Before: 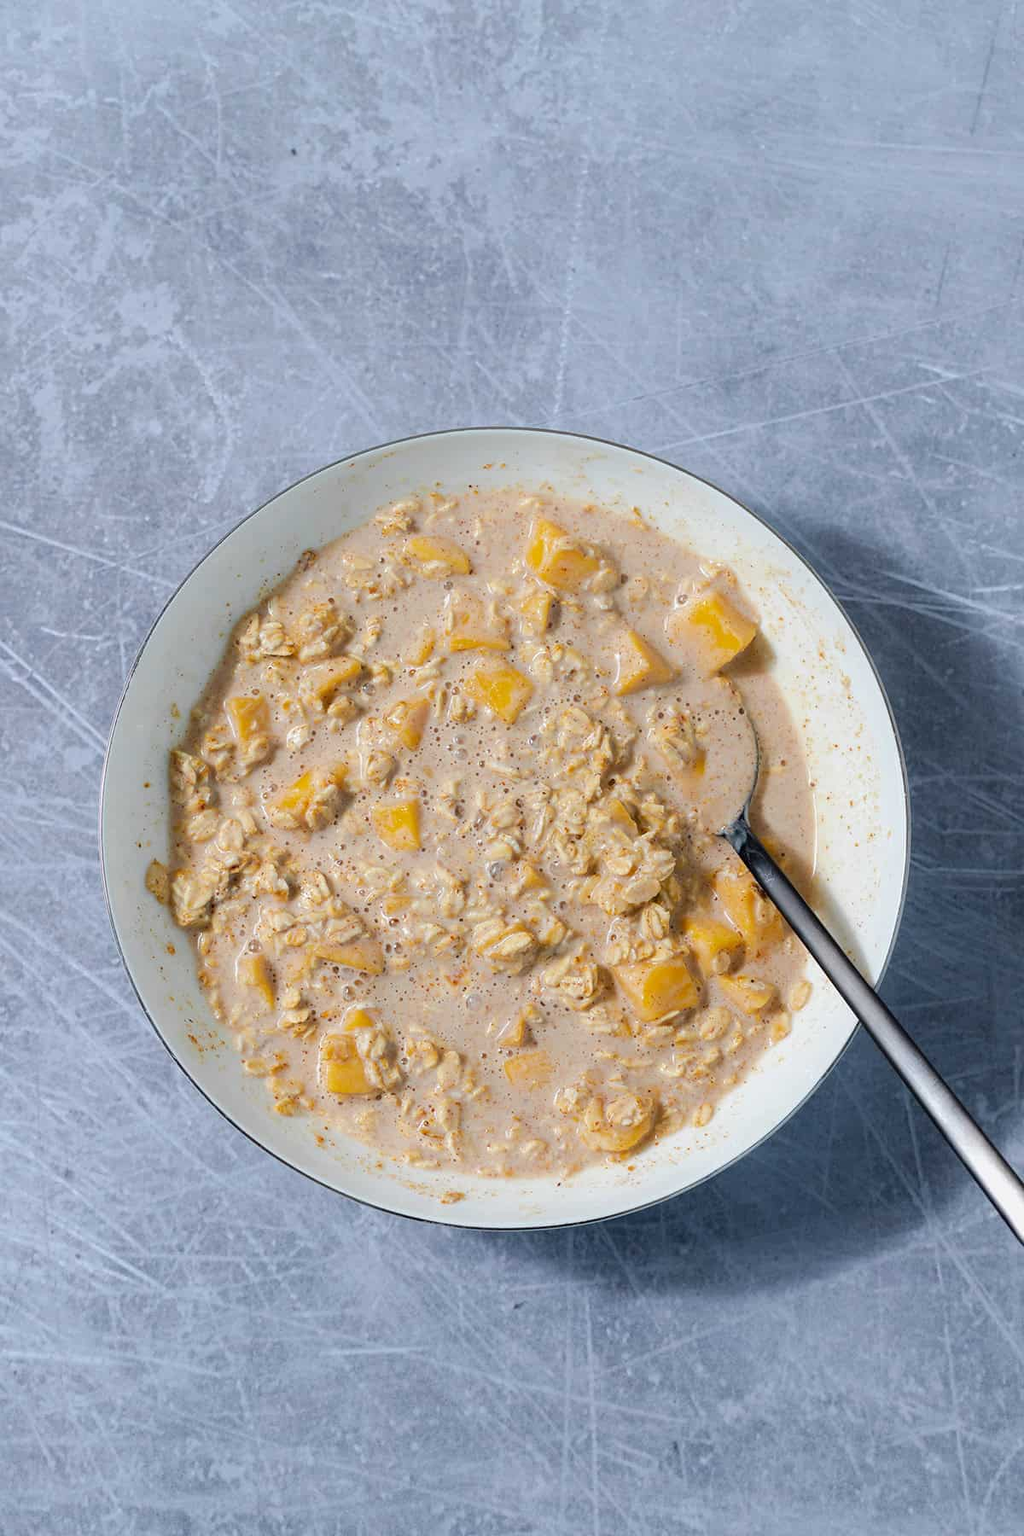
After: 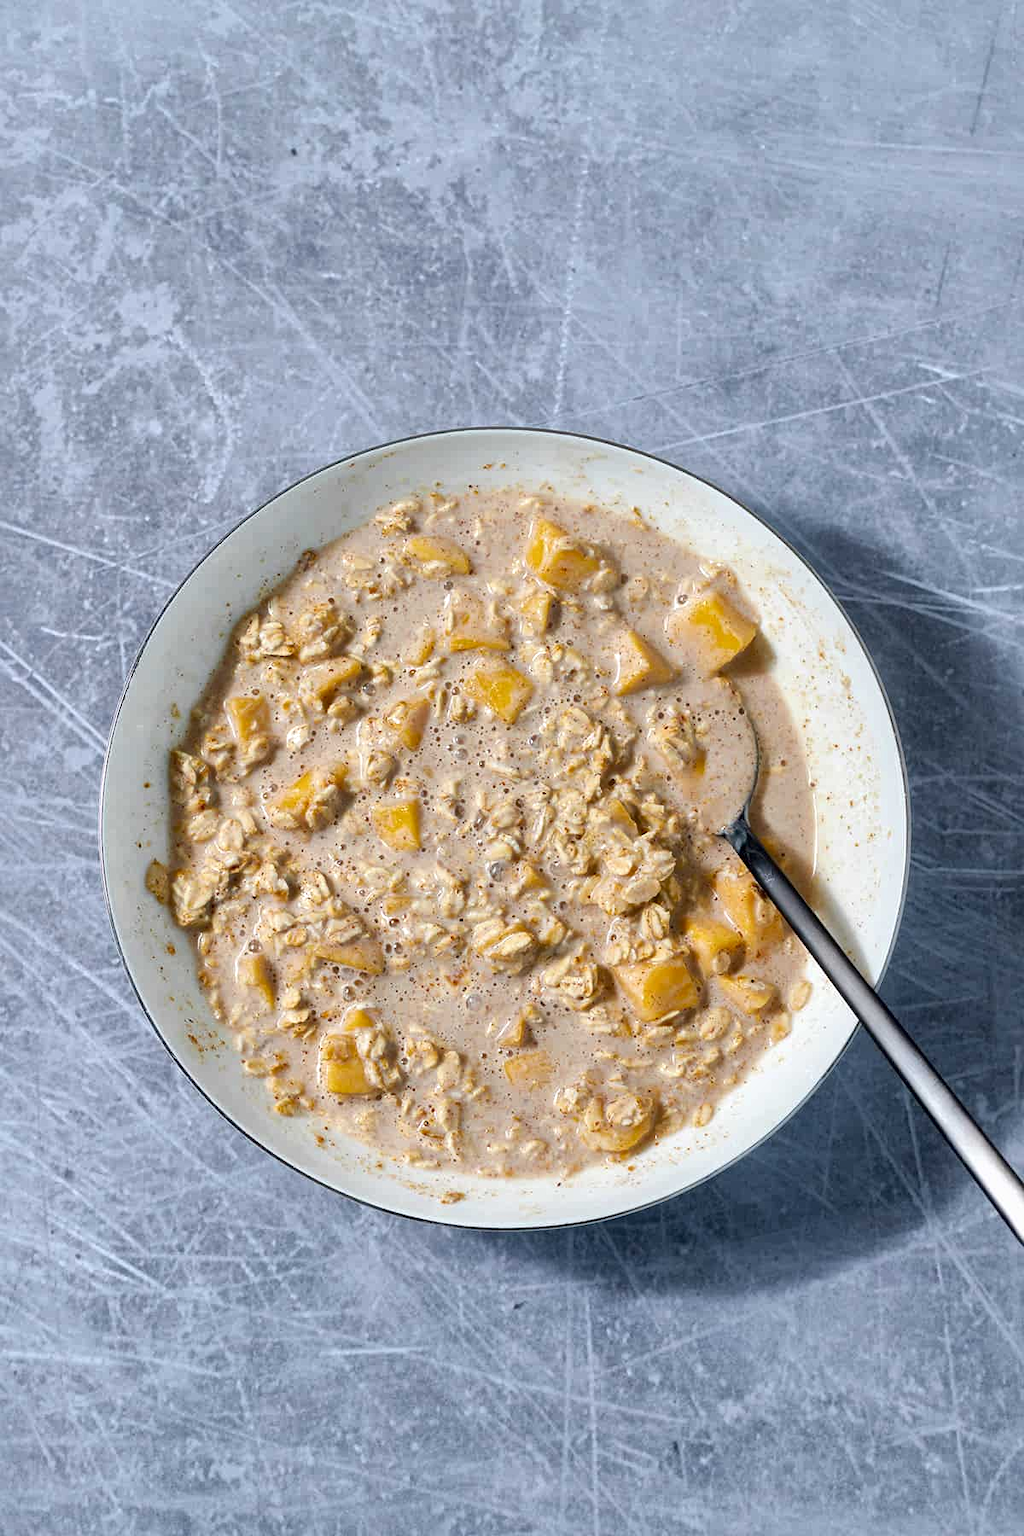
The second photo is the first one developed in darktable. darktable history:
local contrast: mode bilateral grid, contrast 20, coarseness 49, detail 171%, midtone range 0.2
